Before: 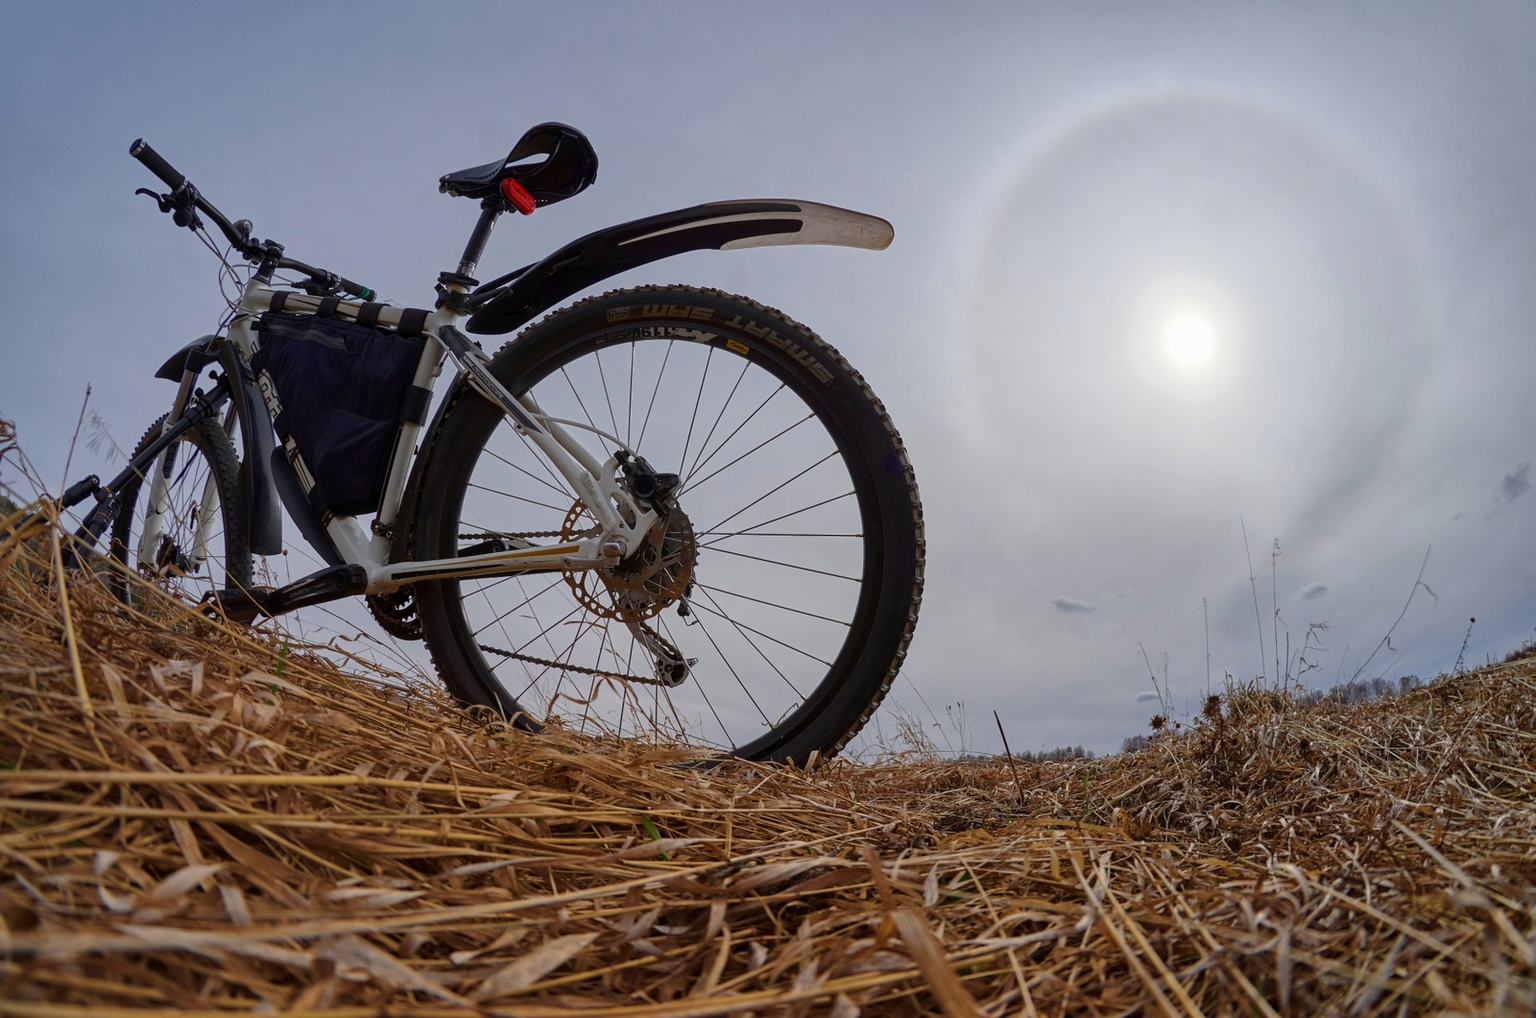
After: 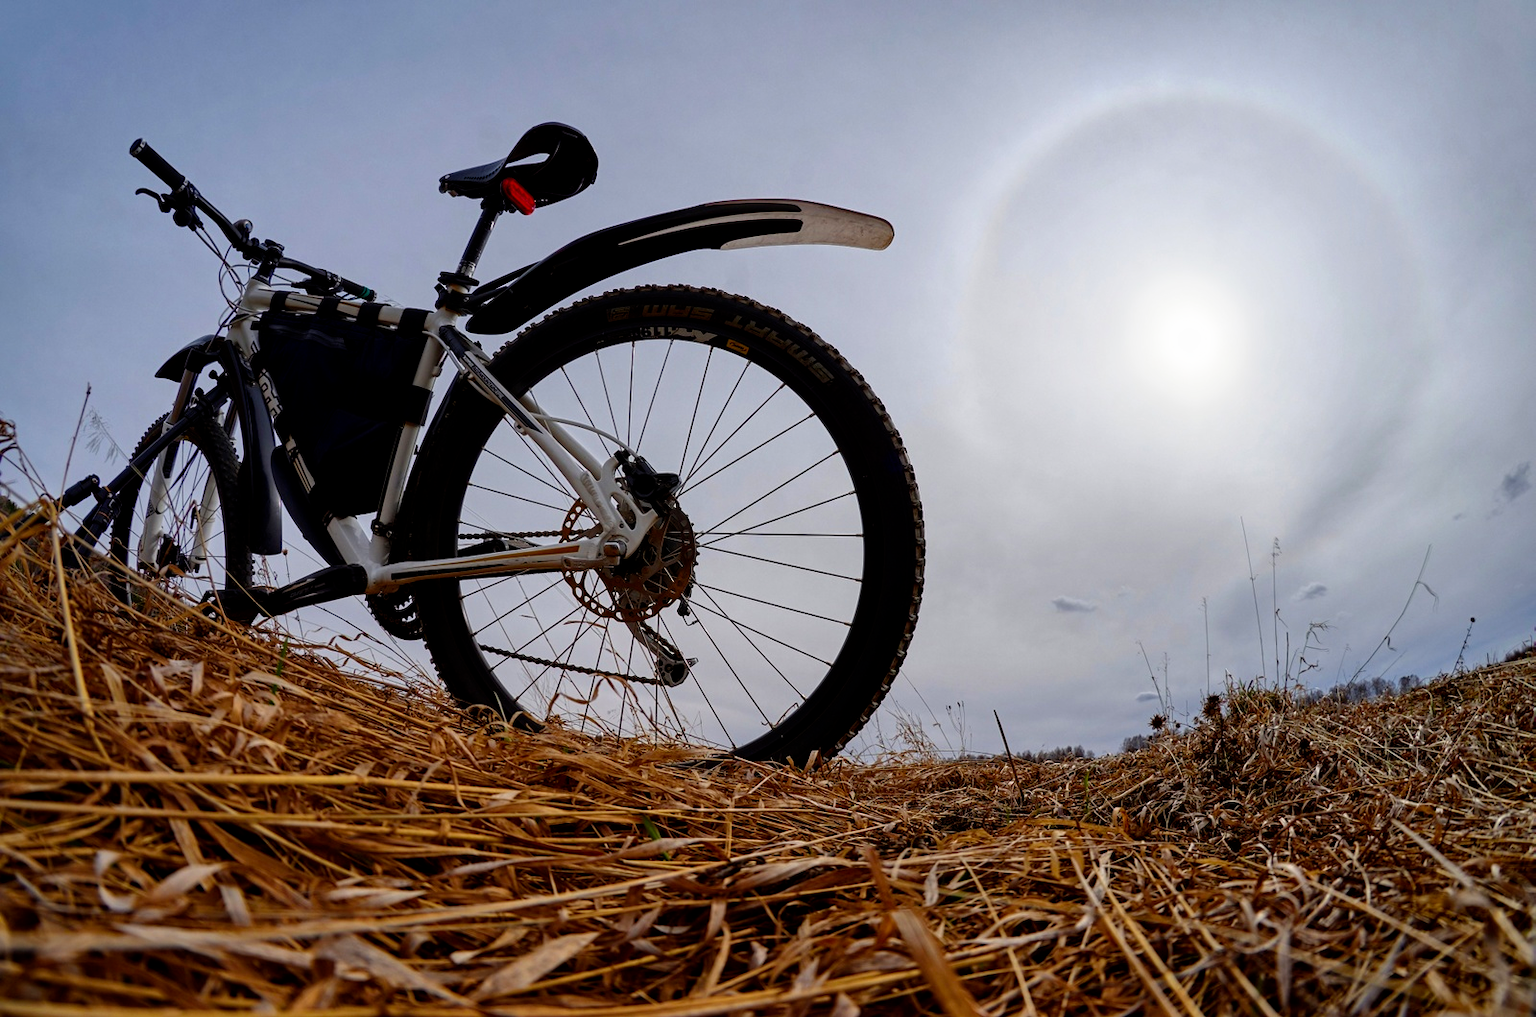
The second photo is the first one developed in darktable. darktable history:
filmic rgb: black relative exposure -8.66 EV, white relative exposure 2.72 EV, target black luminance 0%, hardness 6.25, latitude 76.61%, contrast 1.327, shadows ↔ highlights balance -0.317%, preserve chrominance no, color science v4 (2020), iterations of high-quality reconstruction 0
